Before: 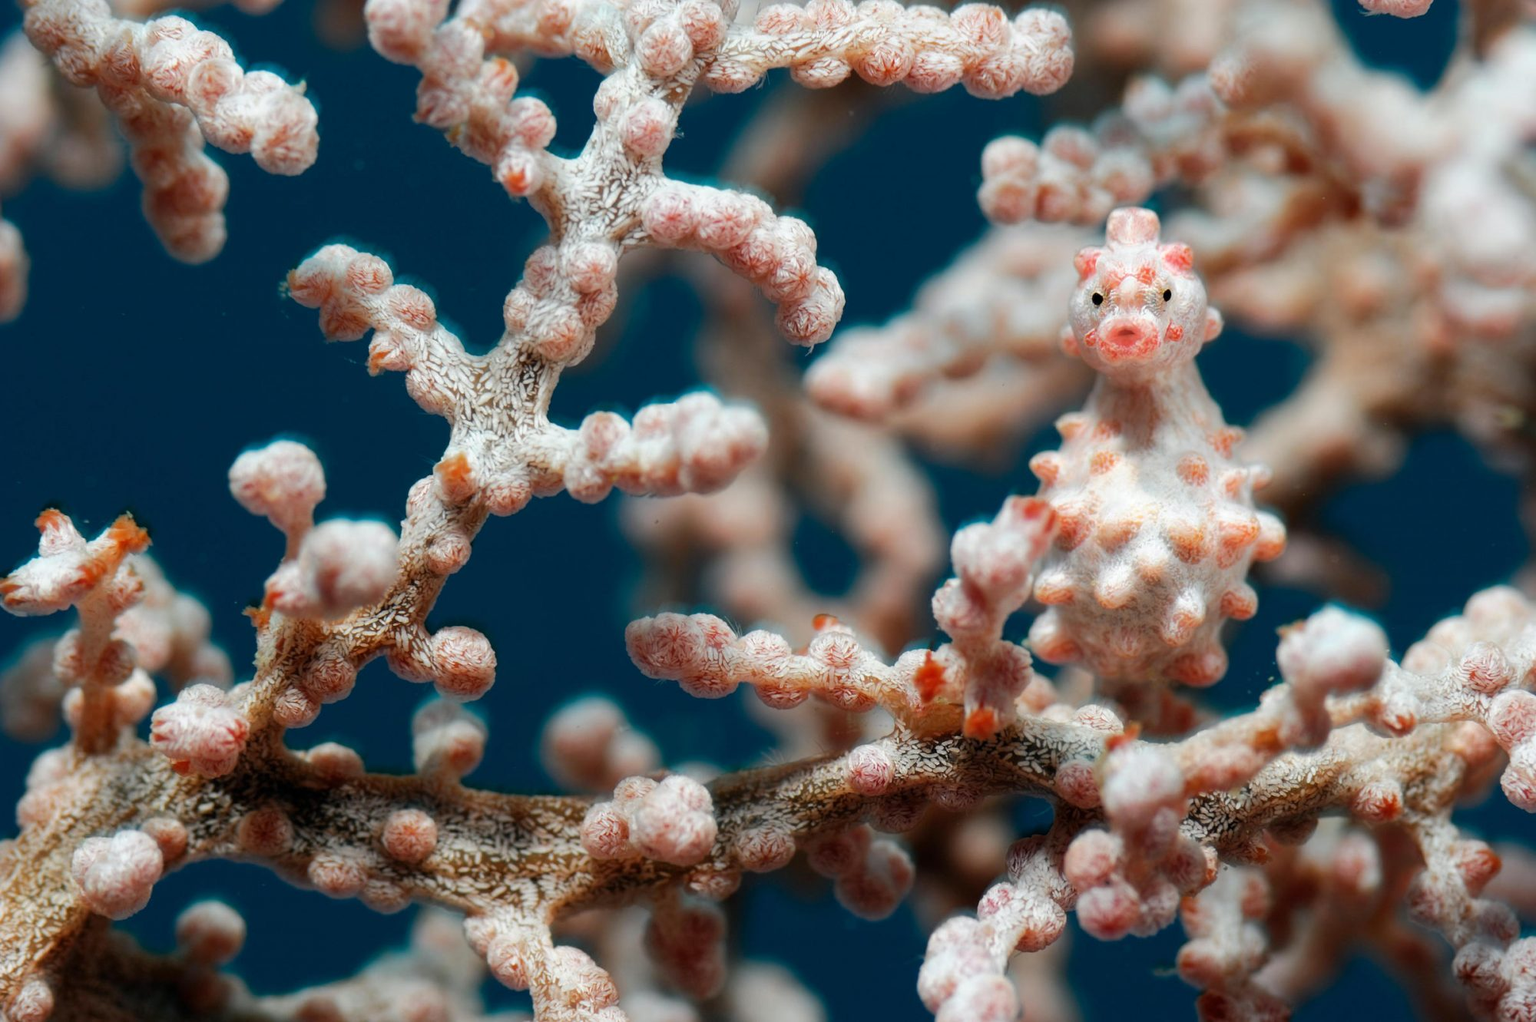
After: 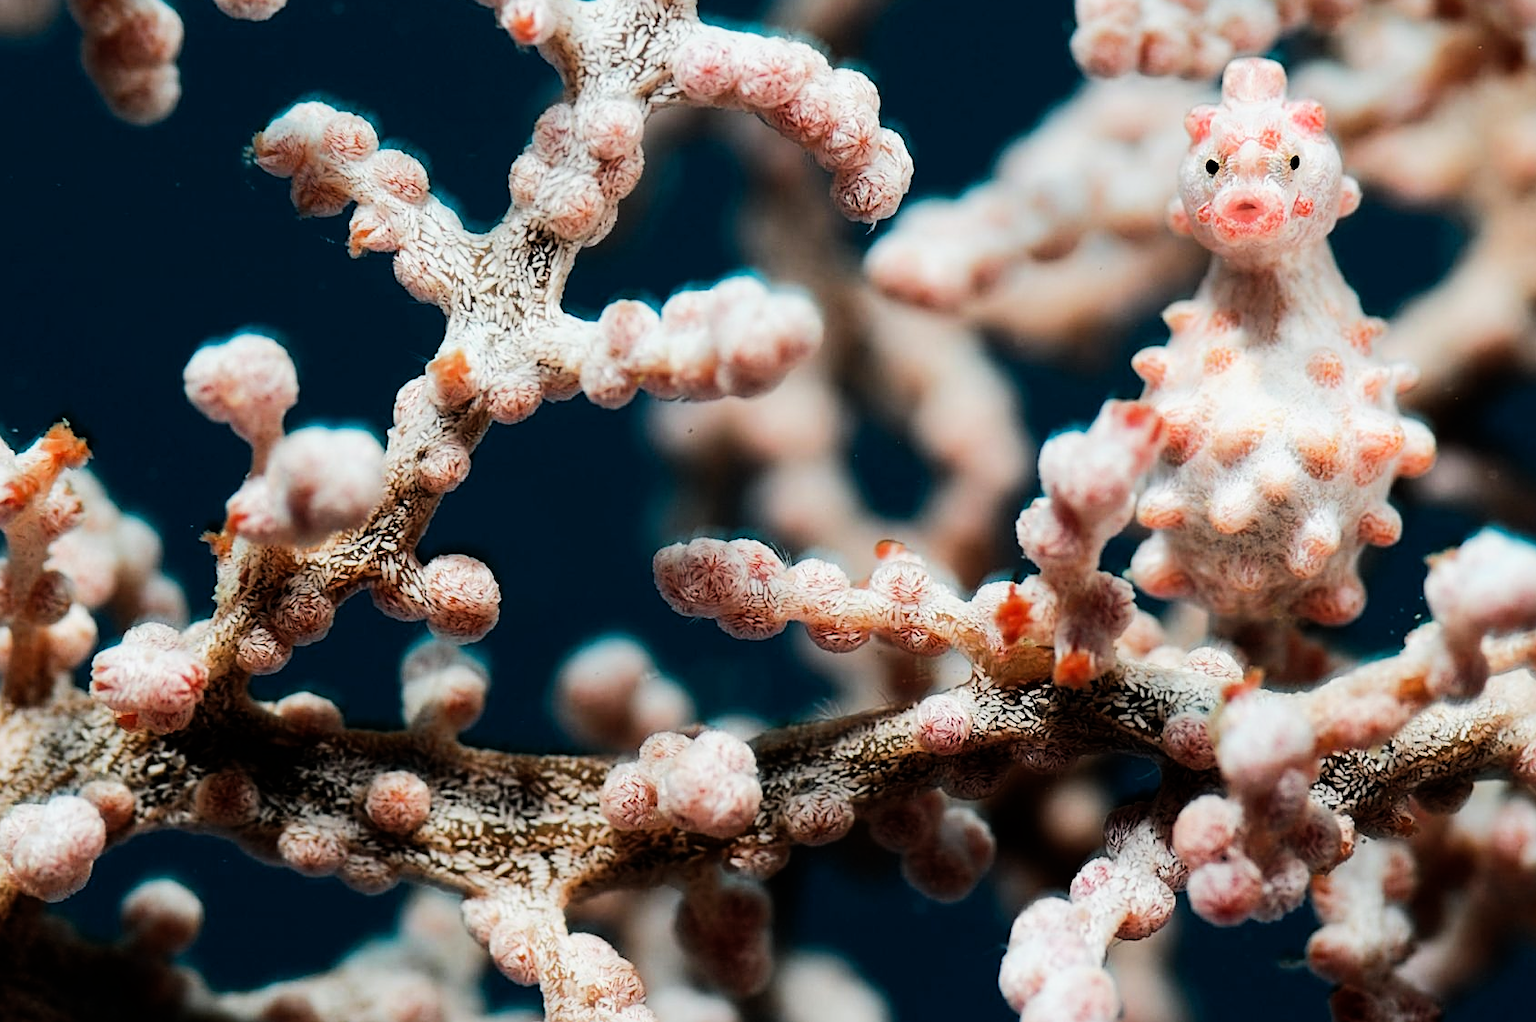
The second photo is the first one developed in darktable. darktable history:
sharpen: on, module defaults
crop and rotate: left 4.842%, top 15.51%, right 10.668%
levels: levels [0, 0.476, 0.951]
filmic rgb: black relative exposure -7.65 EV, white relative exposure 4.56 EV, hardness 3.61, contrast 1.05
tone equalizer: -8 EV -0.75 EV, -7 EV -0.7 EV, -6 EV -0.6 EV, -5 EV -0.4 EV, -3 EV 0.4 EV, -2 EV 0.6 EV, -1 EV 0.7 EV, +0 EV 0.75 EV, edges refinement/feathering 500, mask exposure compensation -1.57 EV, preserve details no
